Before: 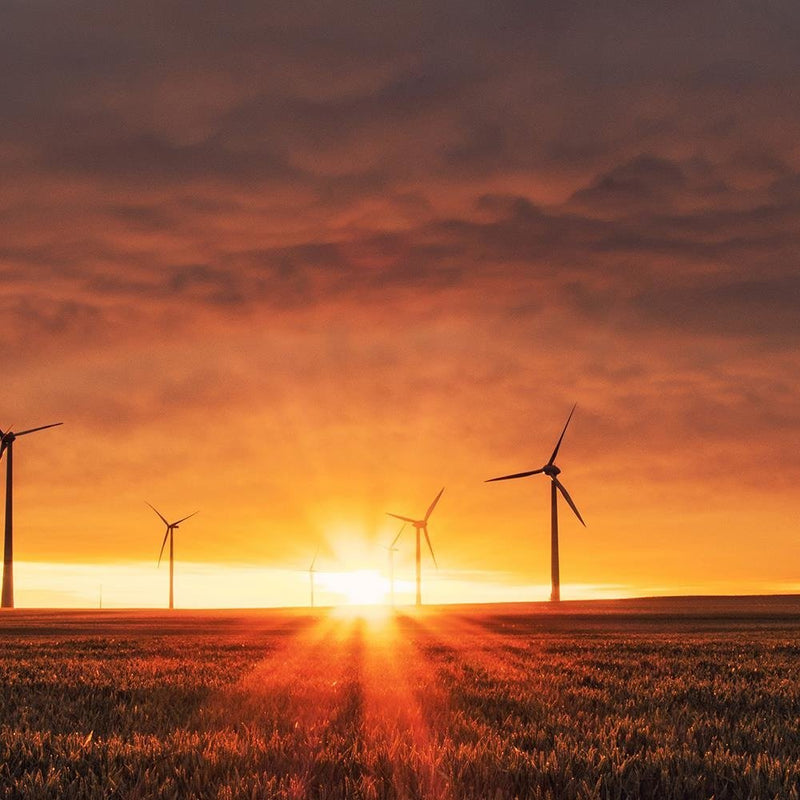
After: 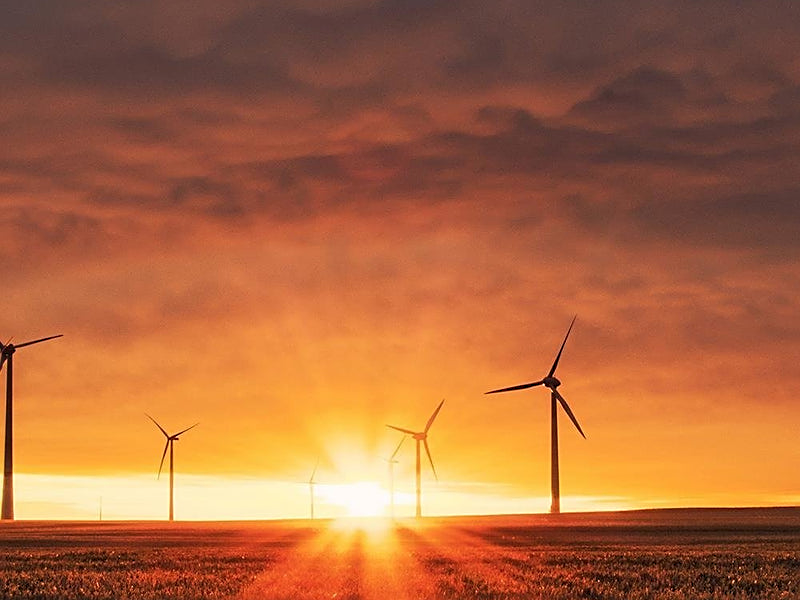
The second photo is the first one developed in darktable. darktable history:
crop: top 11.021%, bottom 13.922%
sharpen: on, module defaults
